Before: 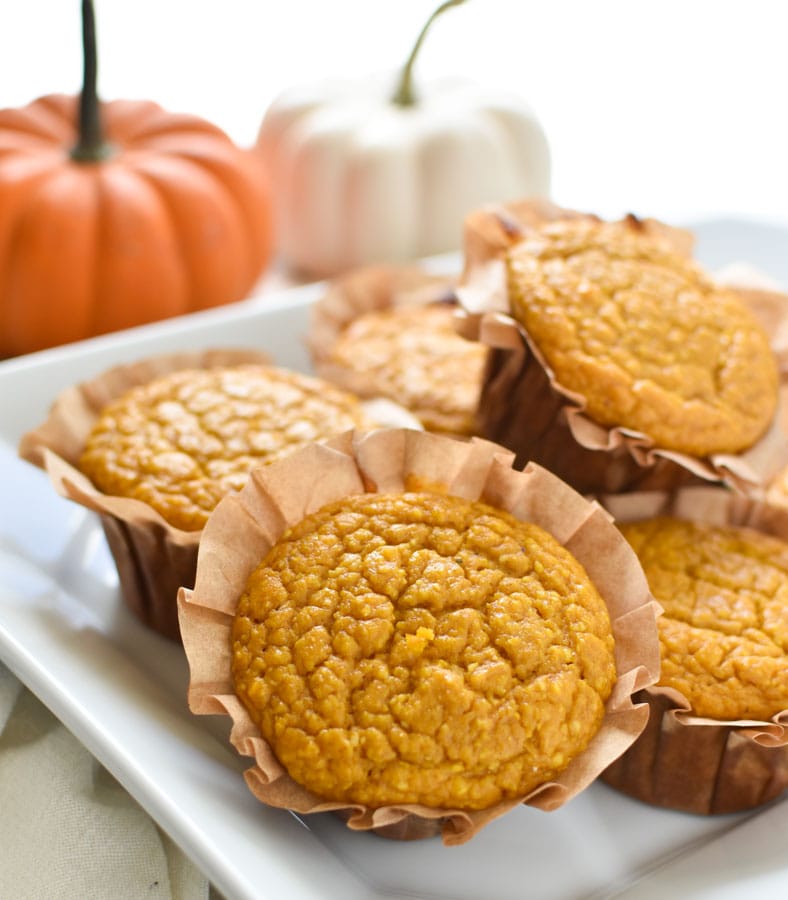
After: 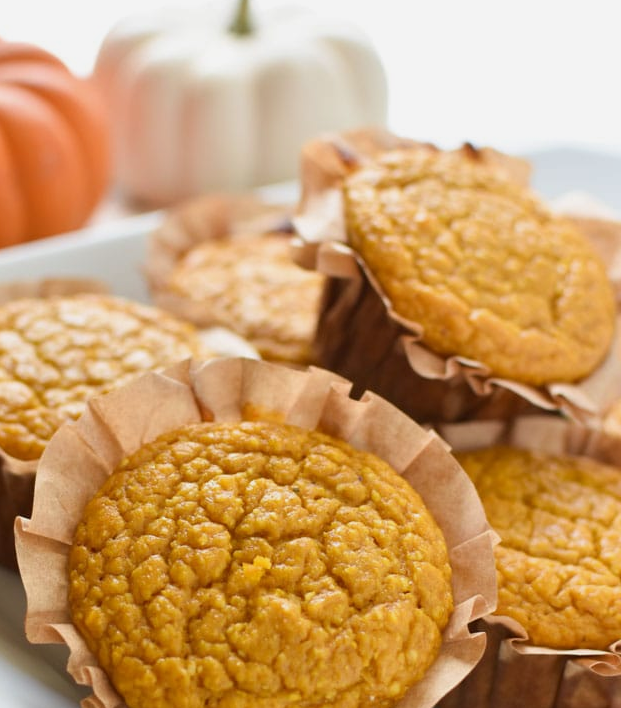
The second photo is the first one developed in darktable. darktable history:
exposure: exposure -0.158 EV, compensate highlight preservation false
crop and rotate: left 20.783%, top 7.931%, right 0.314%, bottom 13.346%
